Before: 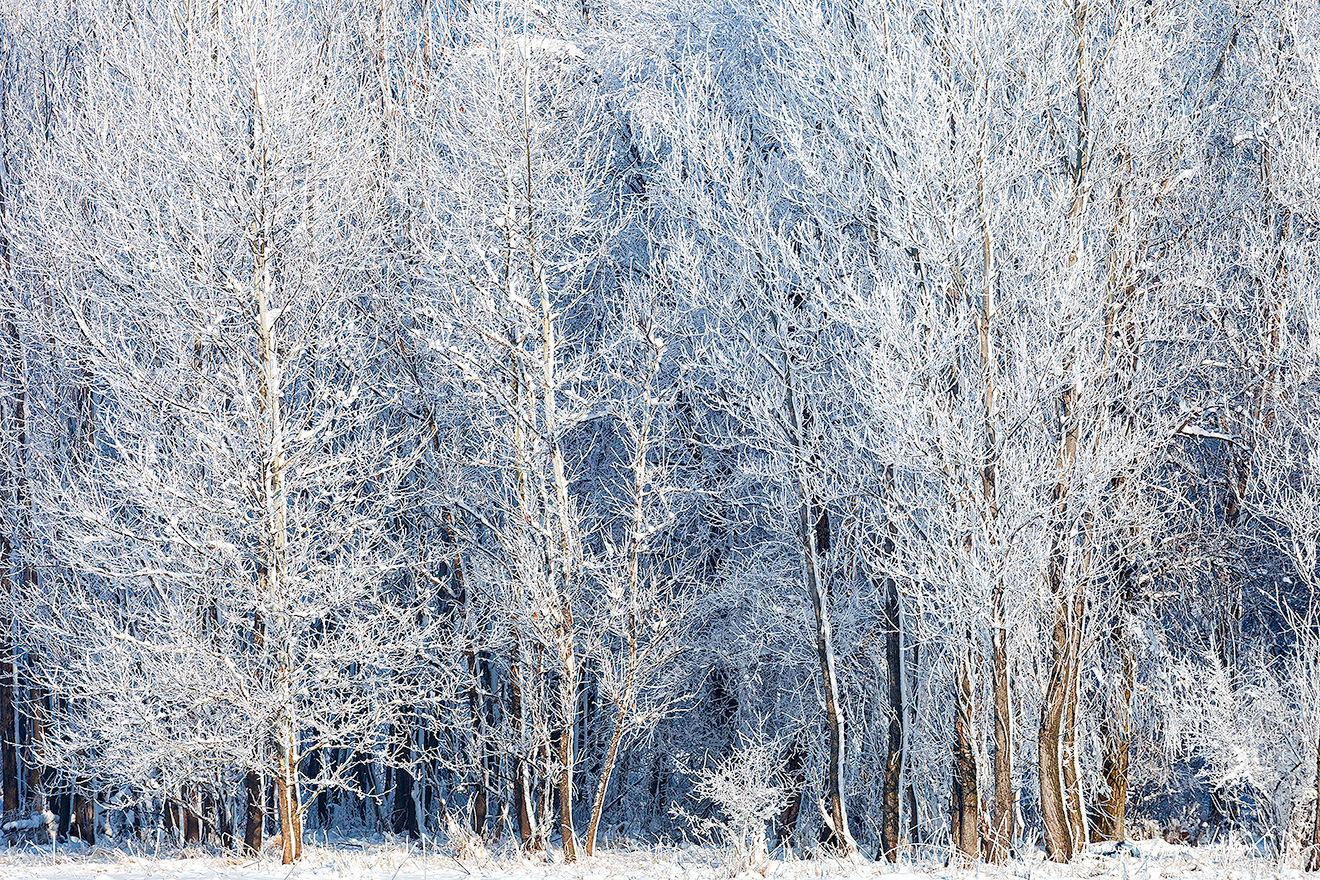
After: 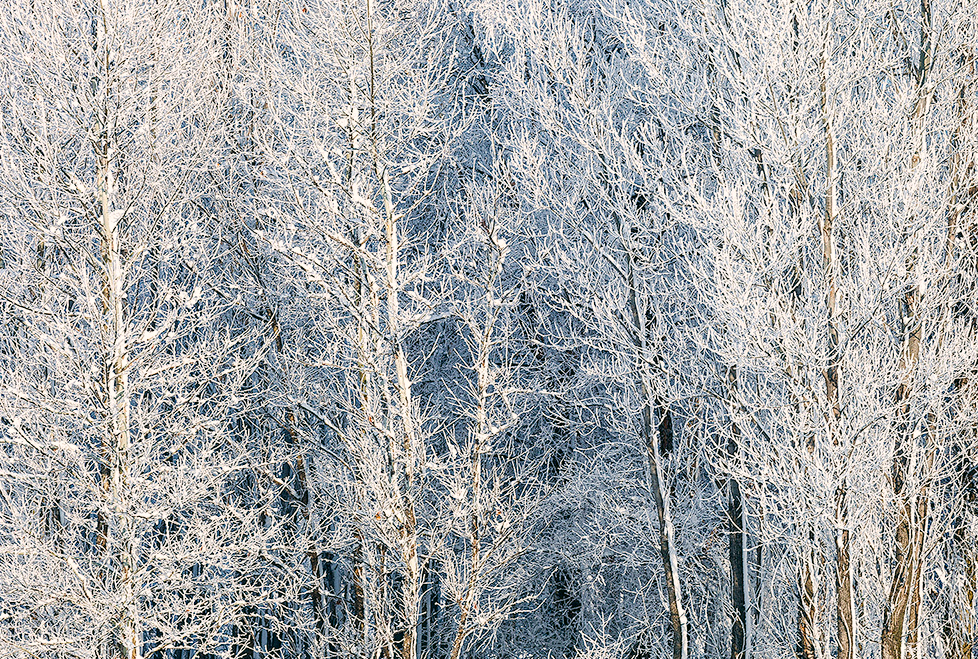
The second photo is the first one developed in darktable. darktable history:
color correction: highlights a* 4.14, highlights b* 4.96, shadows a* -7.06, shadows b* 5.07
crop and rotate: left 11.897%, top 11.33%, right 14.009%, bottom 13.734%
contrast brightness saturation: saturation -0.063
